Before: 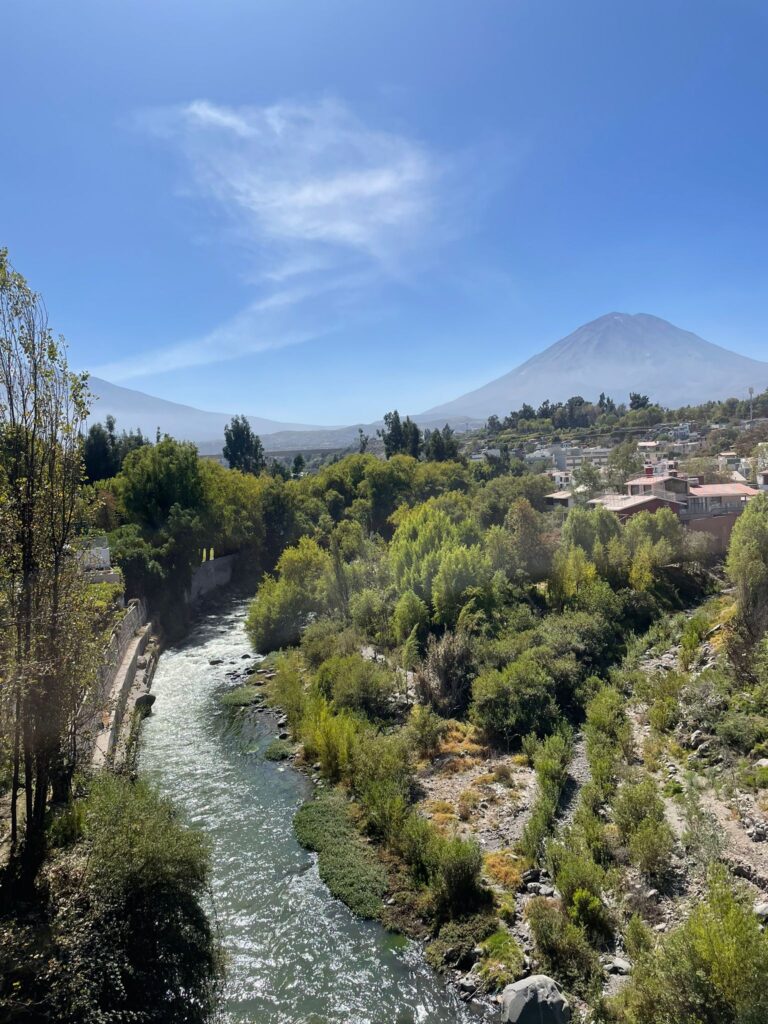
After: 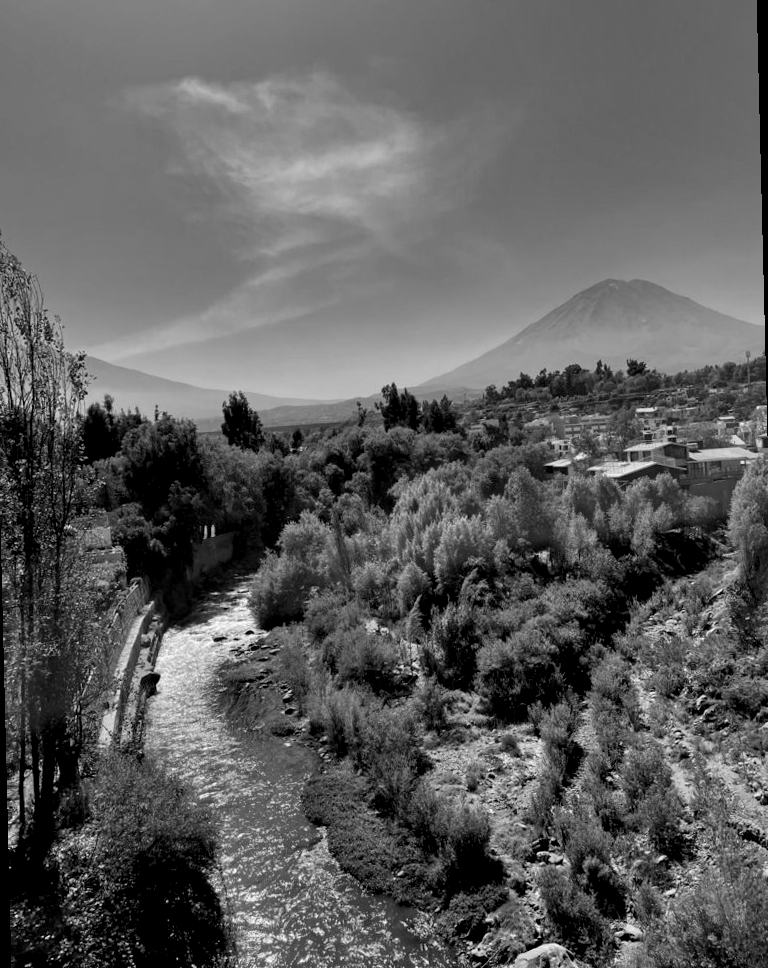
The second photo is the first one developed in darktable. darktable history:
rotate and perspective: rotation -1.42°, crop left 0.016, crop right 0.984, crop top 0.035, crop bottom 0.965
monochrome: a -6.99, b 35.61, size 1.4
exposure: black level correction 0, exposure -0.721 EV, compensate highlight preservation false
tone equalizer: on, module defaults
contrast equalizer: octaves 7, y [[0.6 ×6], [0.55 ×6], [0 ×6], [0 ×6], [0 ×6]]
color contrast: green-magenta contrast 0.96
white balance: red 0.986, blue 1.01
